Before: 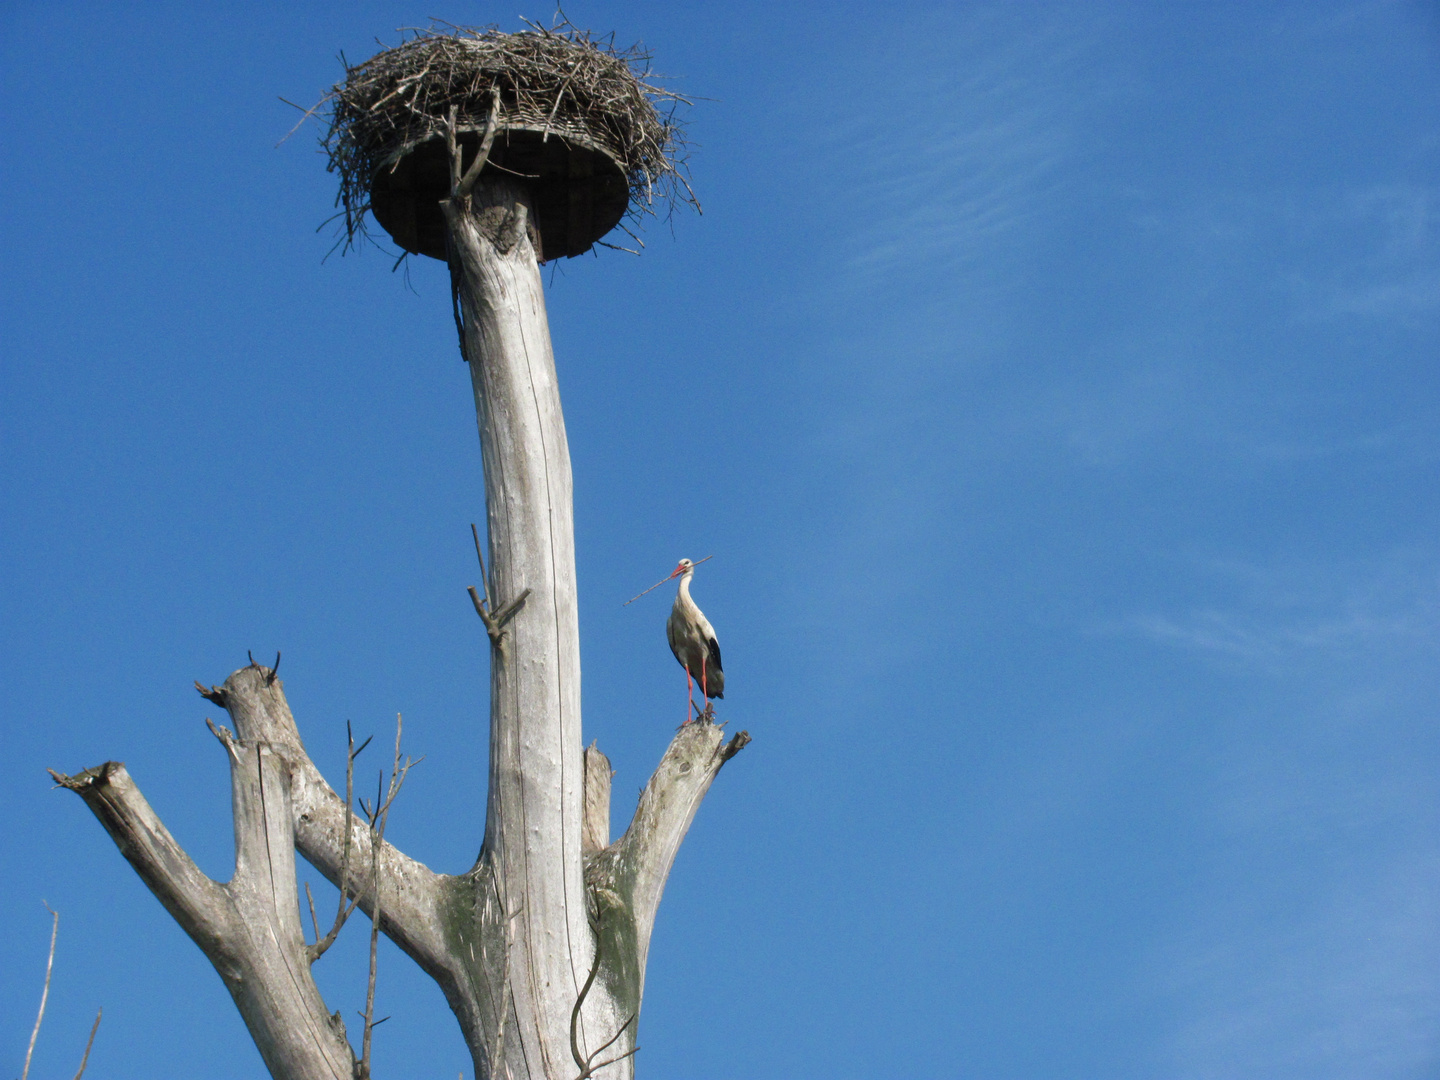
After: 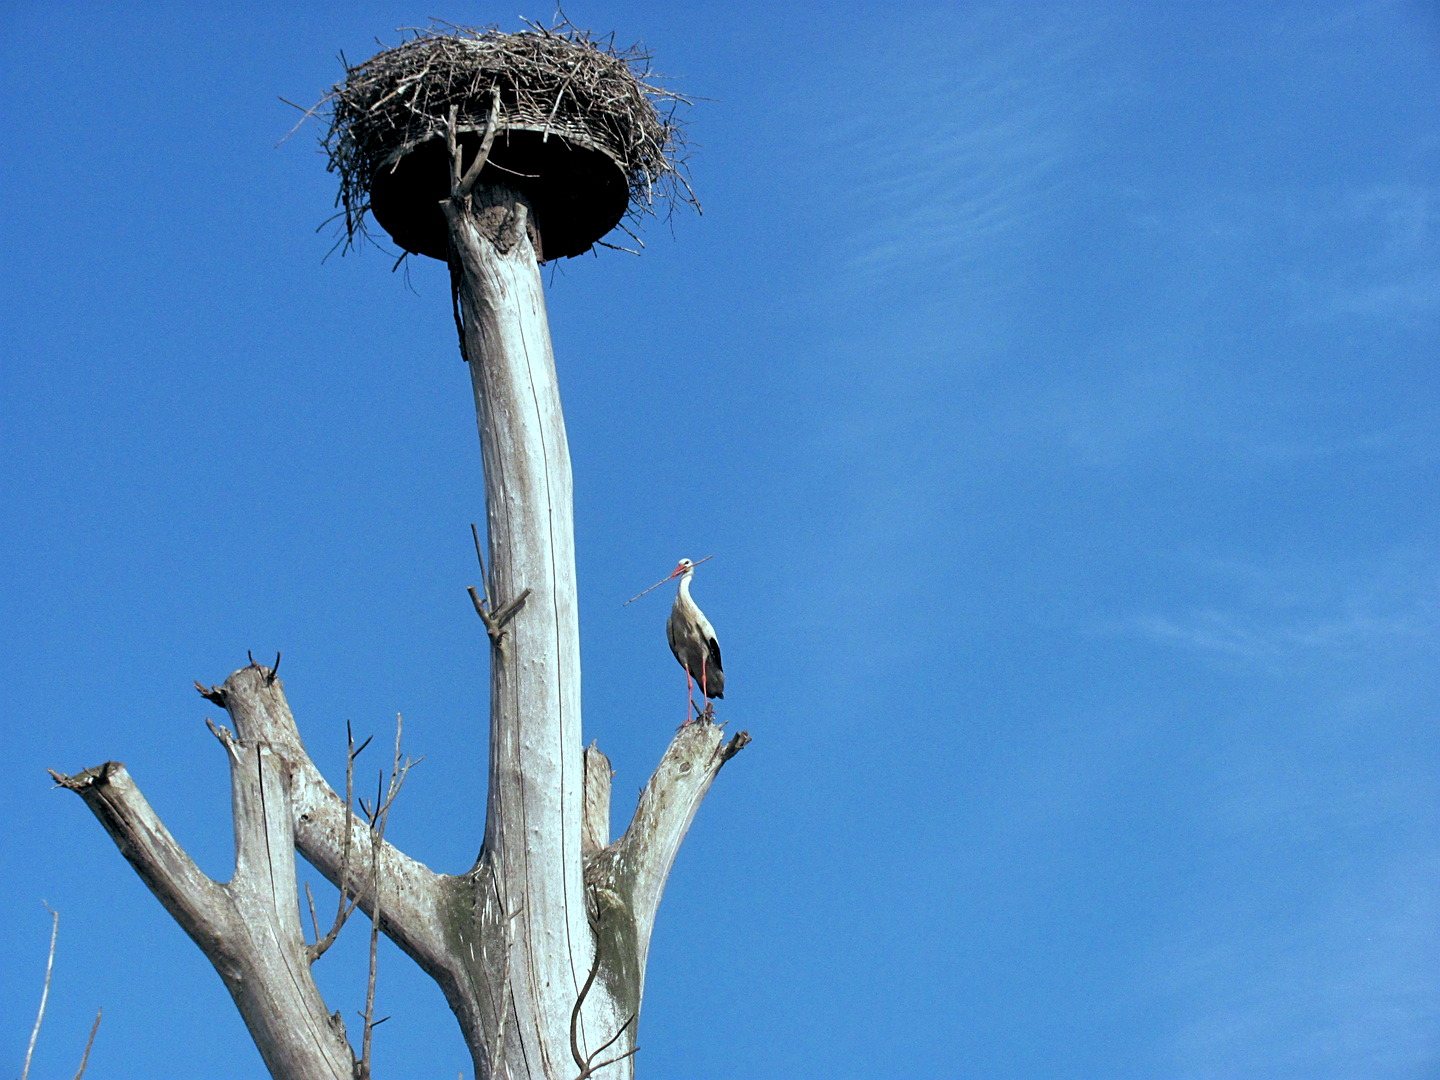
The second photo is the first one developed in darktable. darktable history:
rgb levels: levels [[0.01, 0.419, 0.839], [0, 0.5, 1], [0, 0.5, 1]]
sharpen: on, module defaults
color balance: lift [1.003, 0.993, 1.001, 1.007], gamma [1.018, 1.072, 0.959, 0.928], gain [0.974, 0.873, 1.031, 1.127]
shadows and highlights: white point adjustment 0.05, highlights color adjustment 55.9%, soften with gaussian
